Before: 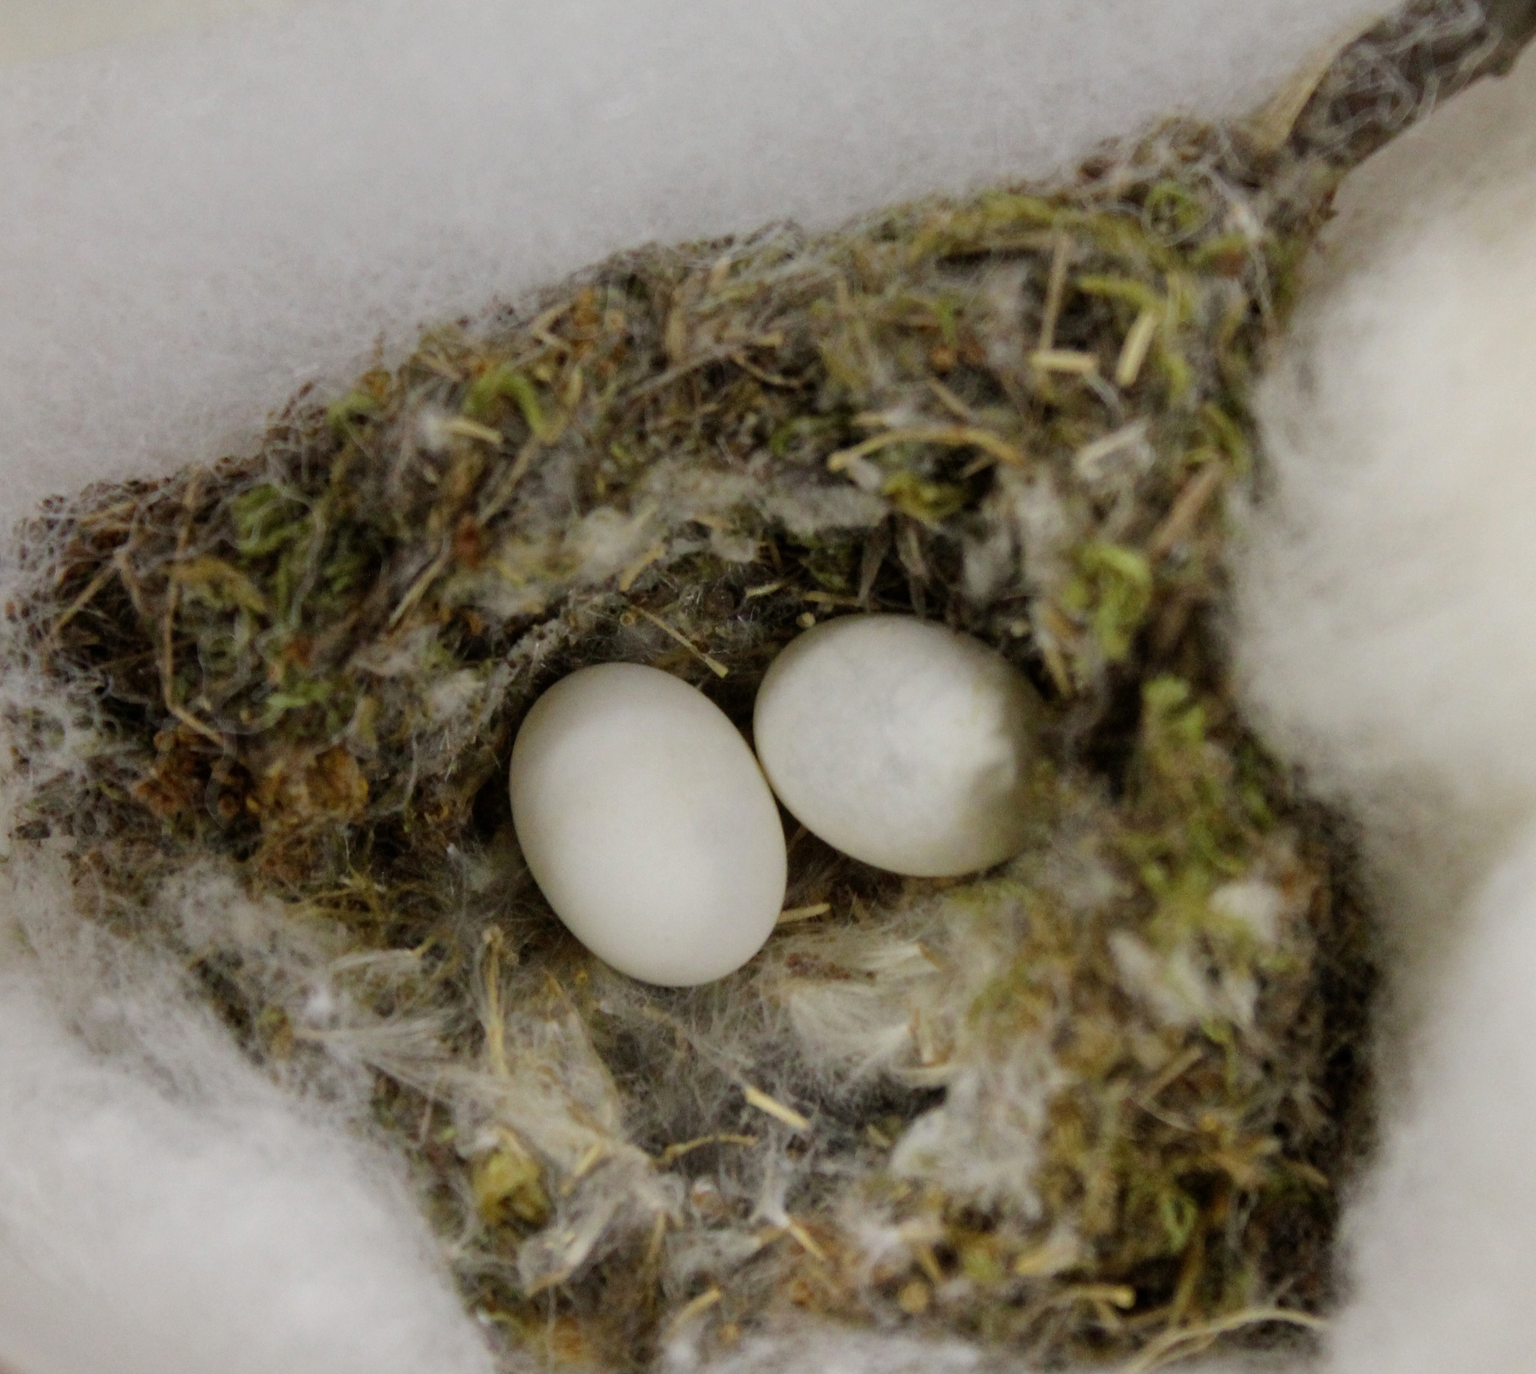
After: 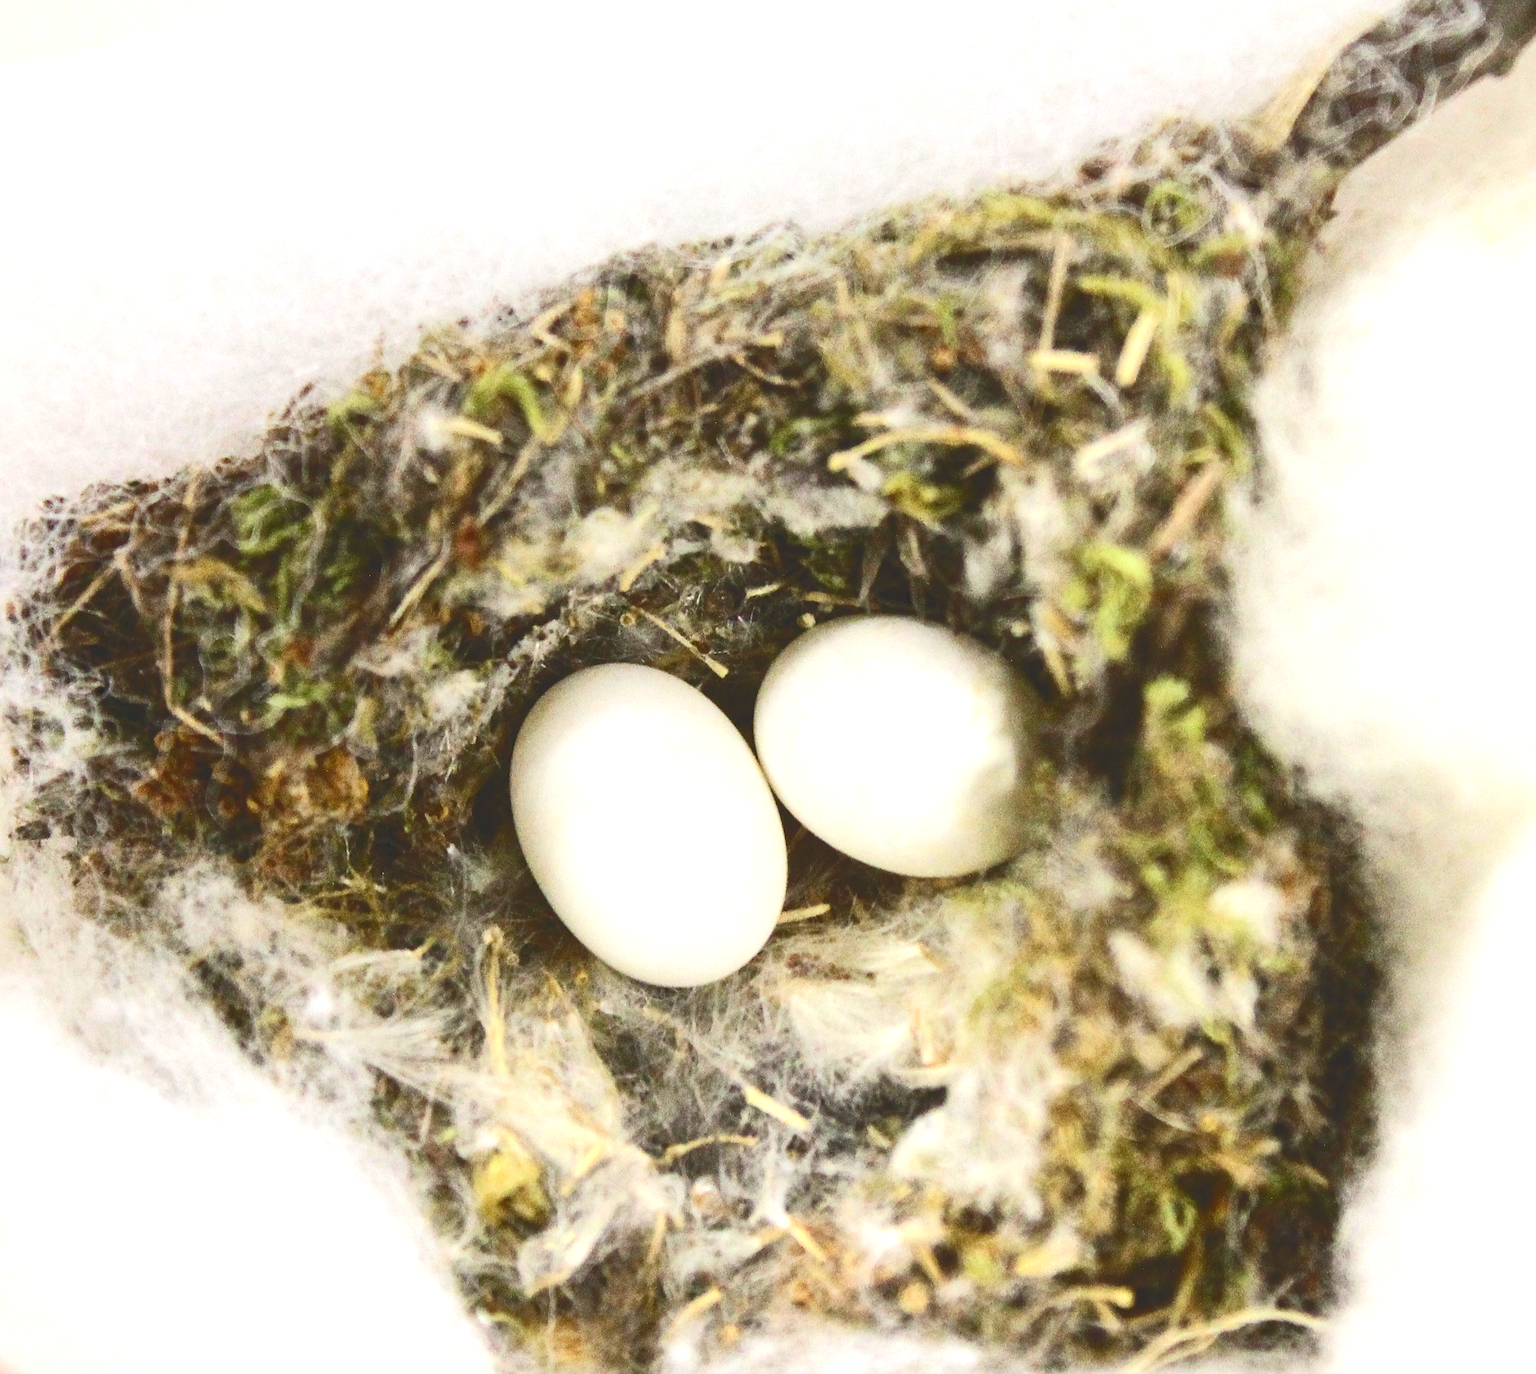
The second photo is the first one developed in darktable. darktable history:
sharpen: on, module defaults
exposure: black level correction 0, exposure 1.402 EV, compensate highlight preservation false
tone curve: curves: ch0 [(0, 0) (0.003, 0.183) (0.011, 0.183) (0.025, 0.184) (0.044, 0.188) (0.069, 0.197) (0.1, 0.204) (0.136, 0.212) (0.177, 0.226) (0.224, 0.24) (0.277, 0.273) (0.335, 0.322) (0.399, 0.388) (0.468, 0.468) (0.543, 0.579) (0.623, 0.686) (0.709, 0.792) (0.801, 0.877) (0.898, 0.939) (1, 1)], color space Lab, independent channels, preserve colors none
